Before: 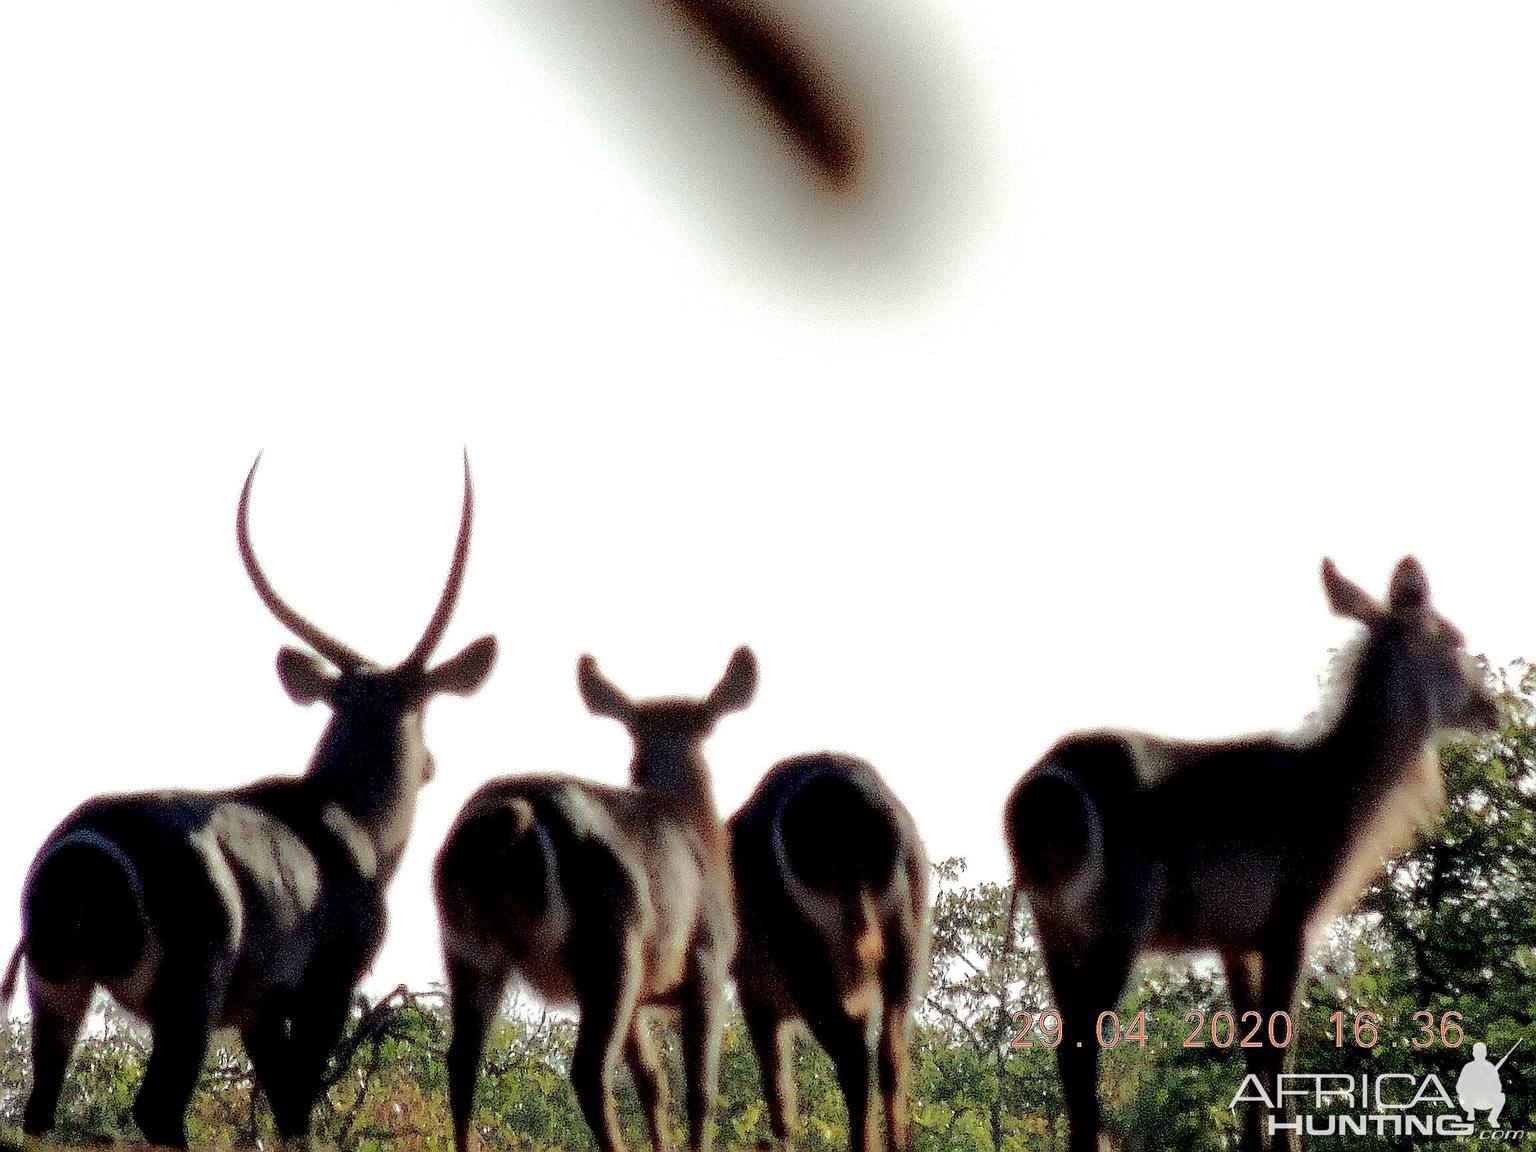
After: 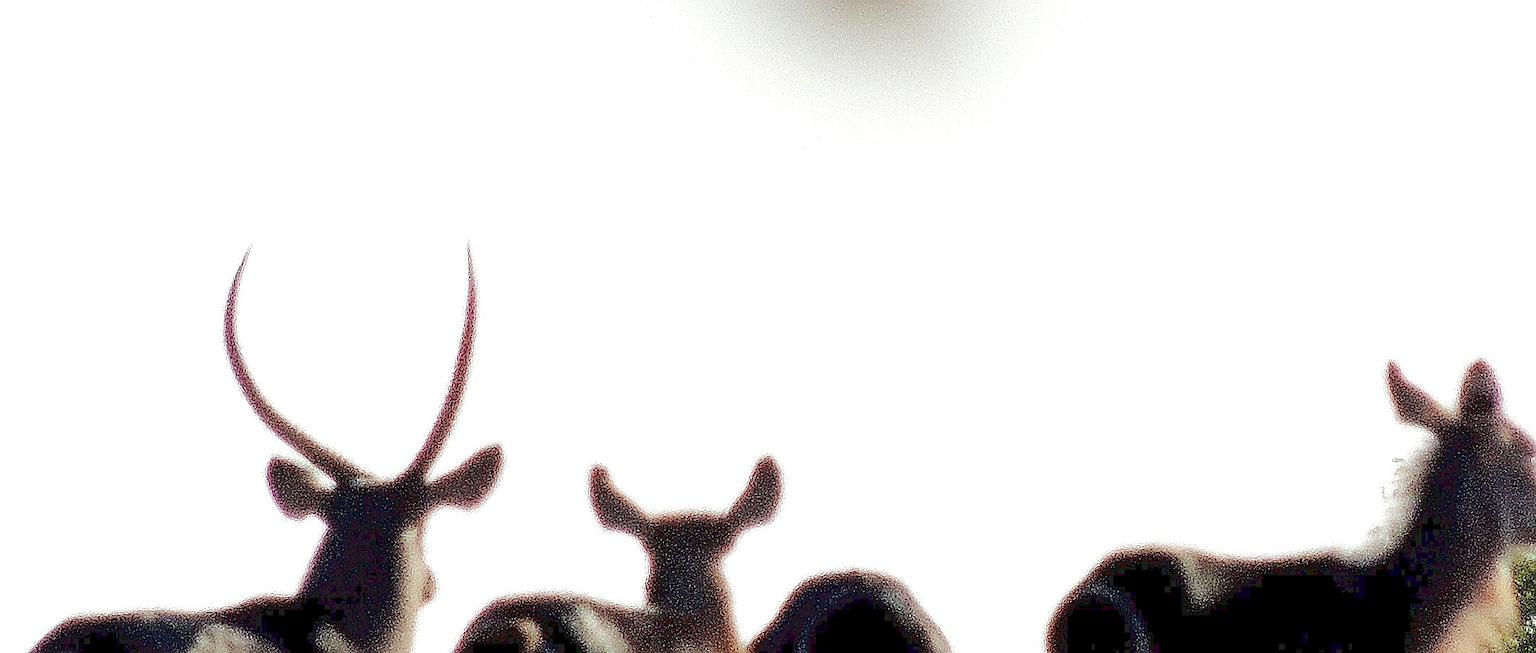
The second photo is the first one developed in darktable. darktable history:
tone curve: curves: ch0 [(0, 0) (0.003, 0.117) (0.011, 0.125) (0.025, 0.133) (0.044, 0.144) (0.069, 0.152) (0.1, 0.167) (0.136, 0.186) (0.177, 0.21) (0.224, 0.244) (0.277, 0.295) (0.335, 0.357) (0.399, 0.445) (0.468, 0.531) (0.543, 0.629) (0.623, 0.716) (0.709, 0.803) (0.801, 0.876) (0.898, 0.939) (1, 1)], preserve colors none
sharpen: on, module defaults
crop: left 1.848%, top 19.197%, right 4.827%, bottom 27.82%
